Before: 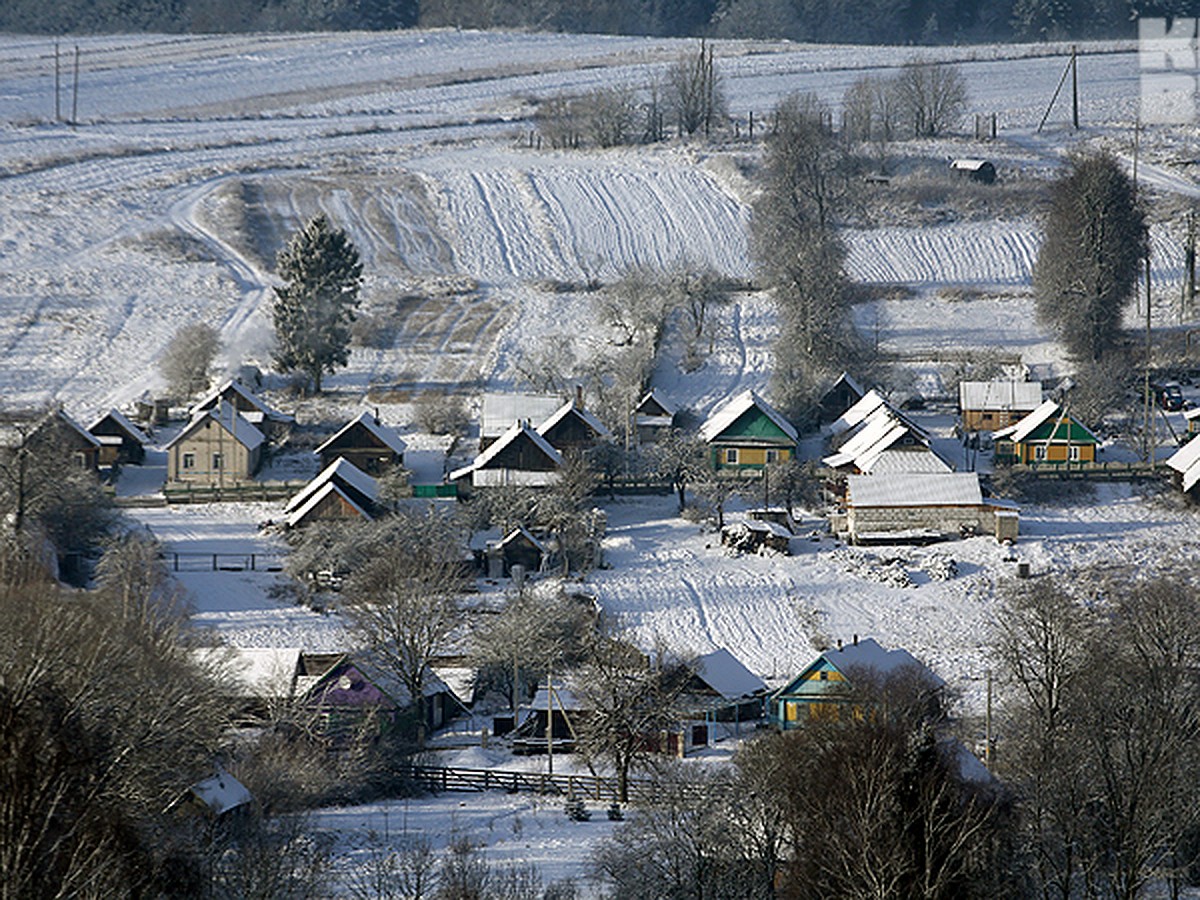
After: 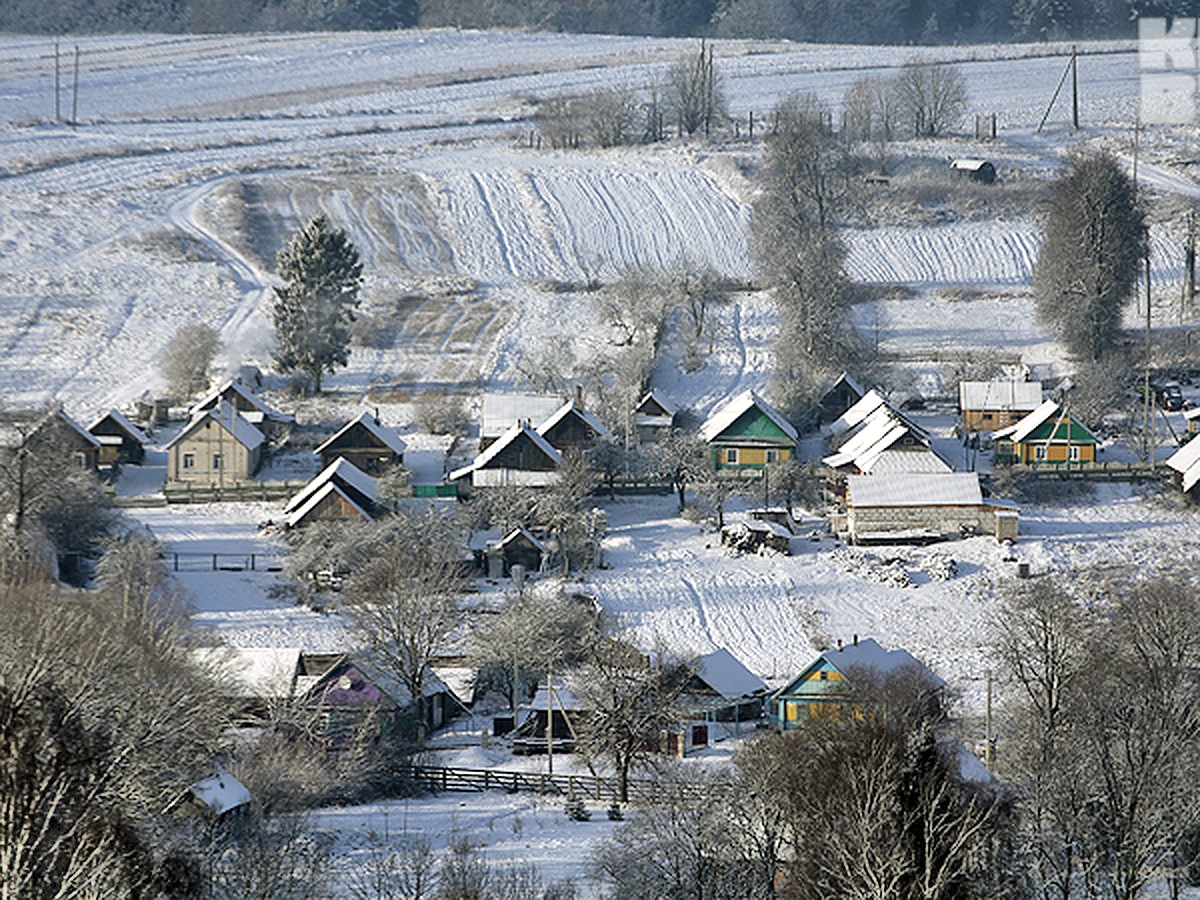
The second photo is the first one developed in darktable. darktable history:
contrast brightness saturation: brightness 0.15
color correction: saturation 0.99
local contrast: mode bilateral grid, contrast 20, coarseness 50, detail 120%, midtone range 0.2
shadows and highlights: shadows 75, highlights -25, soften with gaussian
